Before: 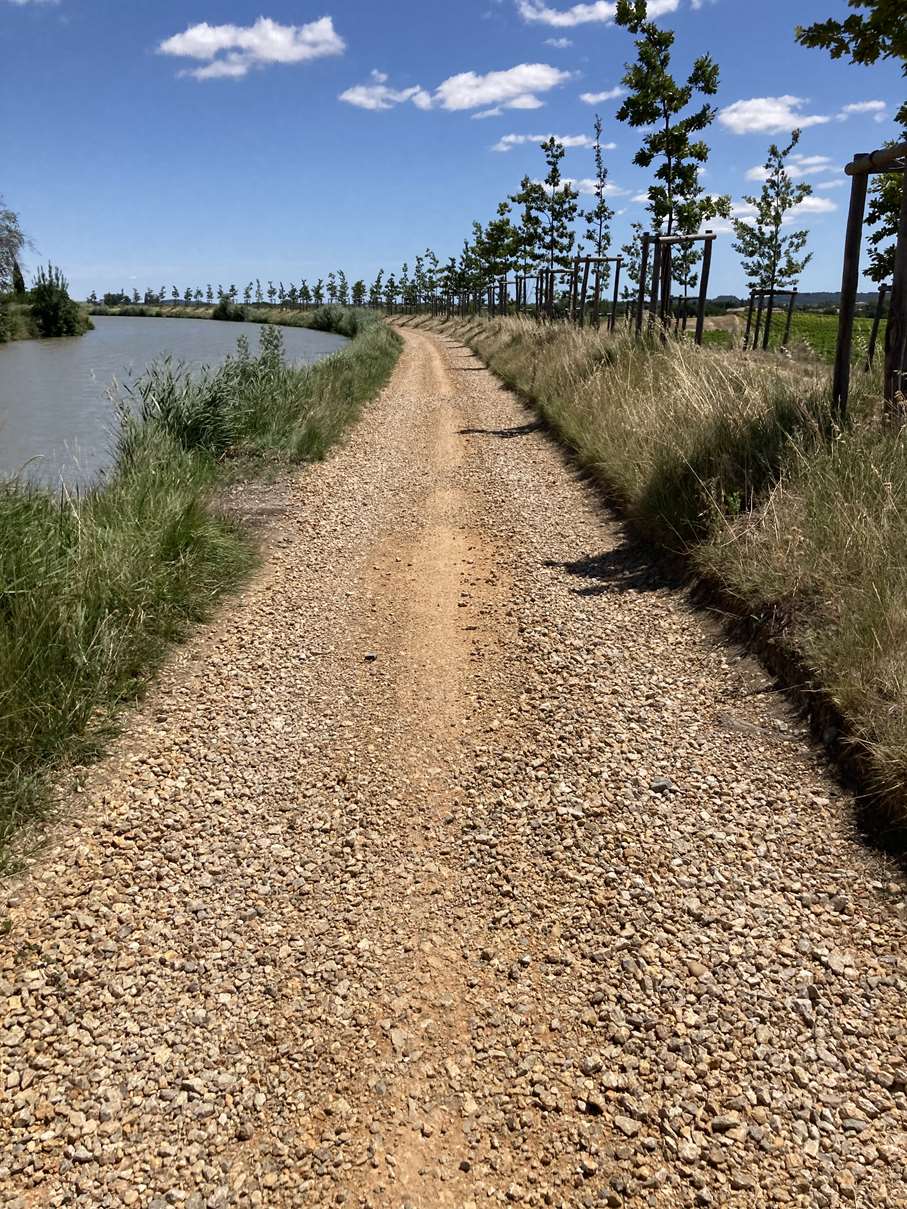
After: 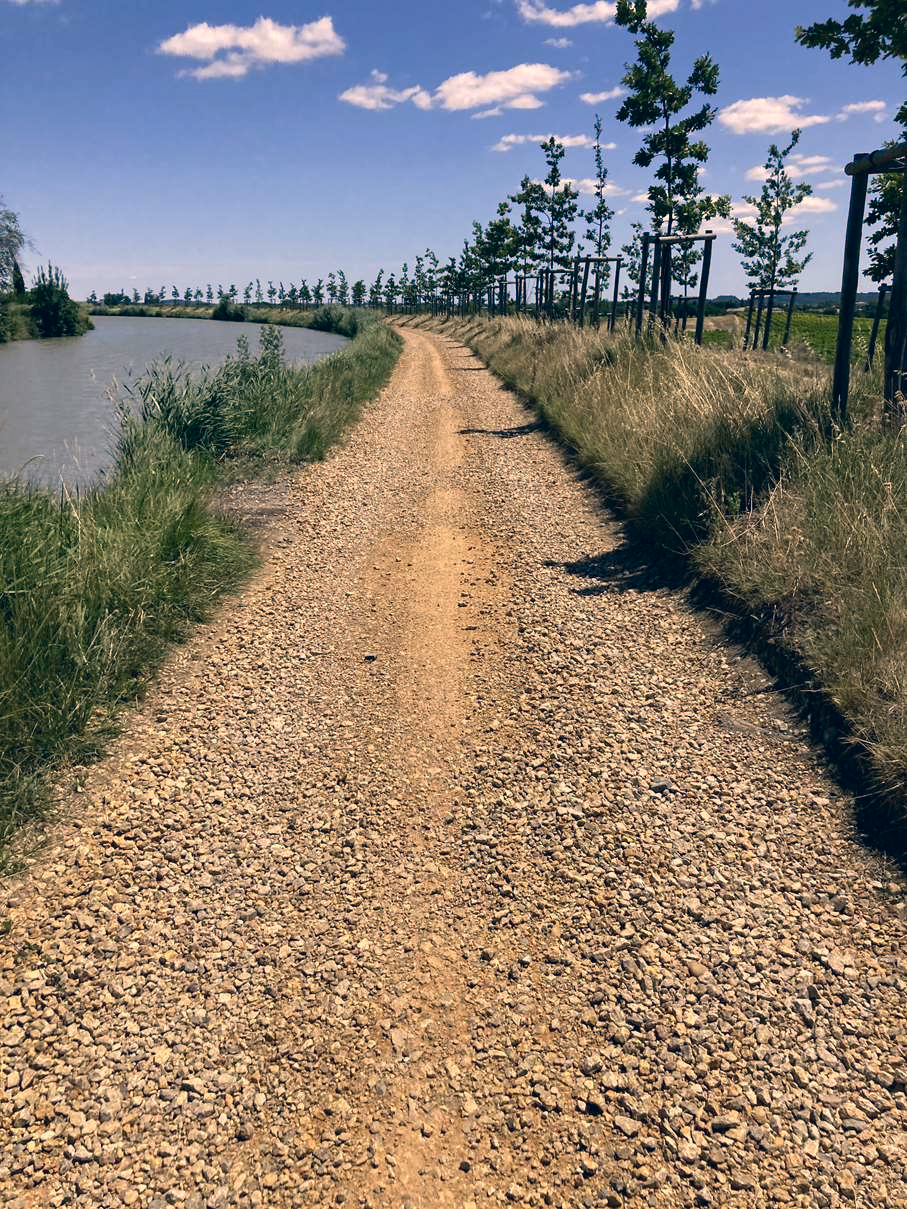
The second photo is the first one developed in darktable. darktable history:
color correction: highlights a* 10.29, highlights b* 14.47, shadows a* -9.62, shadows b* -14.82
